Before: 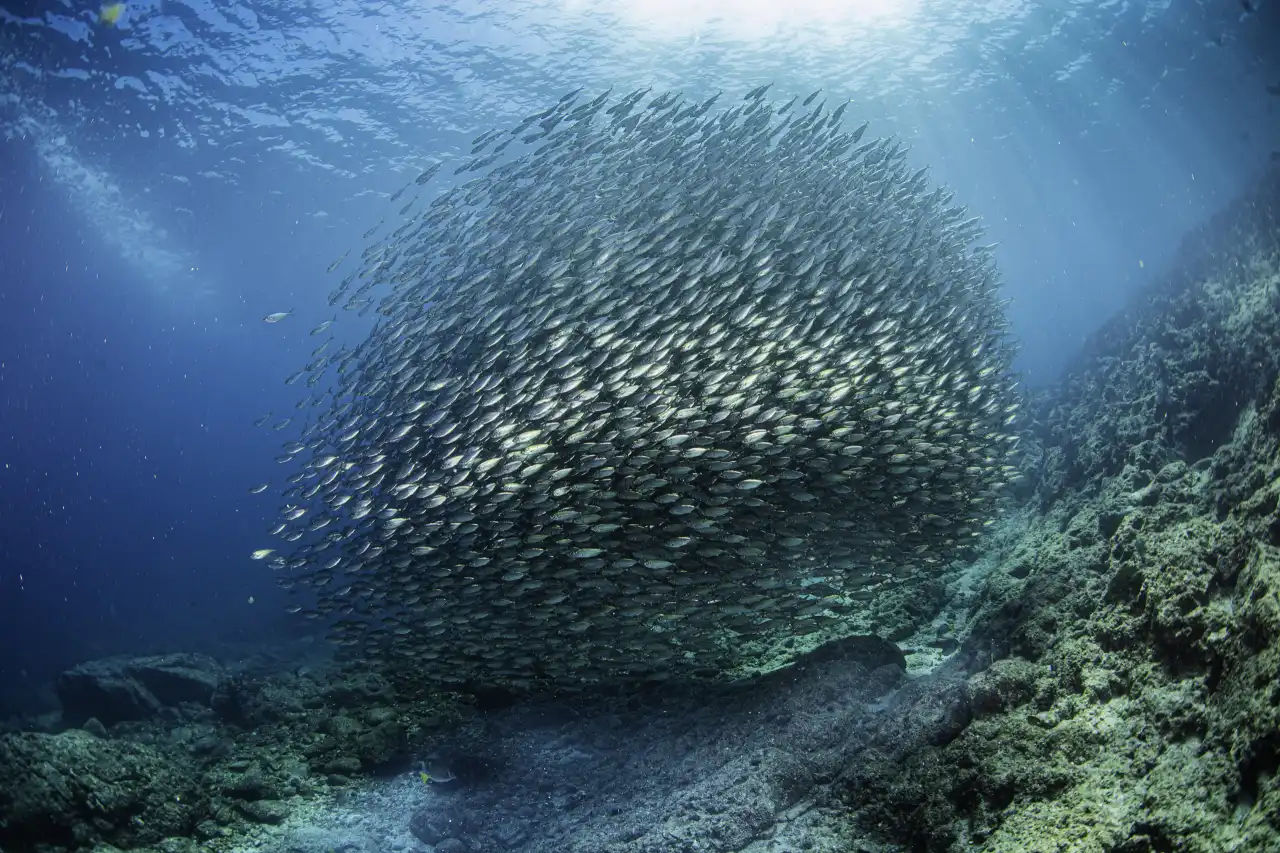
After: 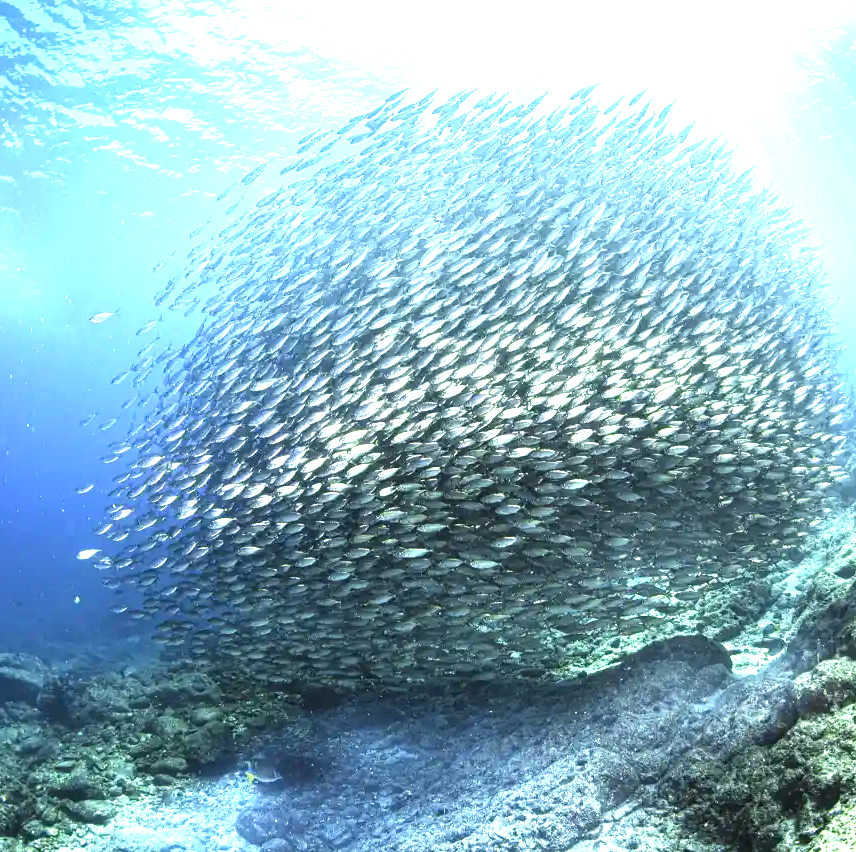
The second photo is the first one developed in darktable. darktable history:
color zones: curves: ch0 [(0.068, 0.464) (0.25, 0.5) (0.48, 0.508) (0.75, 0.536) (0.886, 0.476) (0.967, 0.456)]; ch1 [(0.066, 0.456) (0.25, 0.5) (0.616, 0.508) (0.746, 0.56) (0.934, 0.444)]
exposure: exposure 2.05 EV, compensate highlight preservation false
crop and rotate: left 13.598%, right 19.465%
